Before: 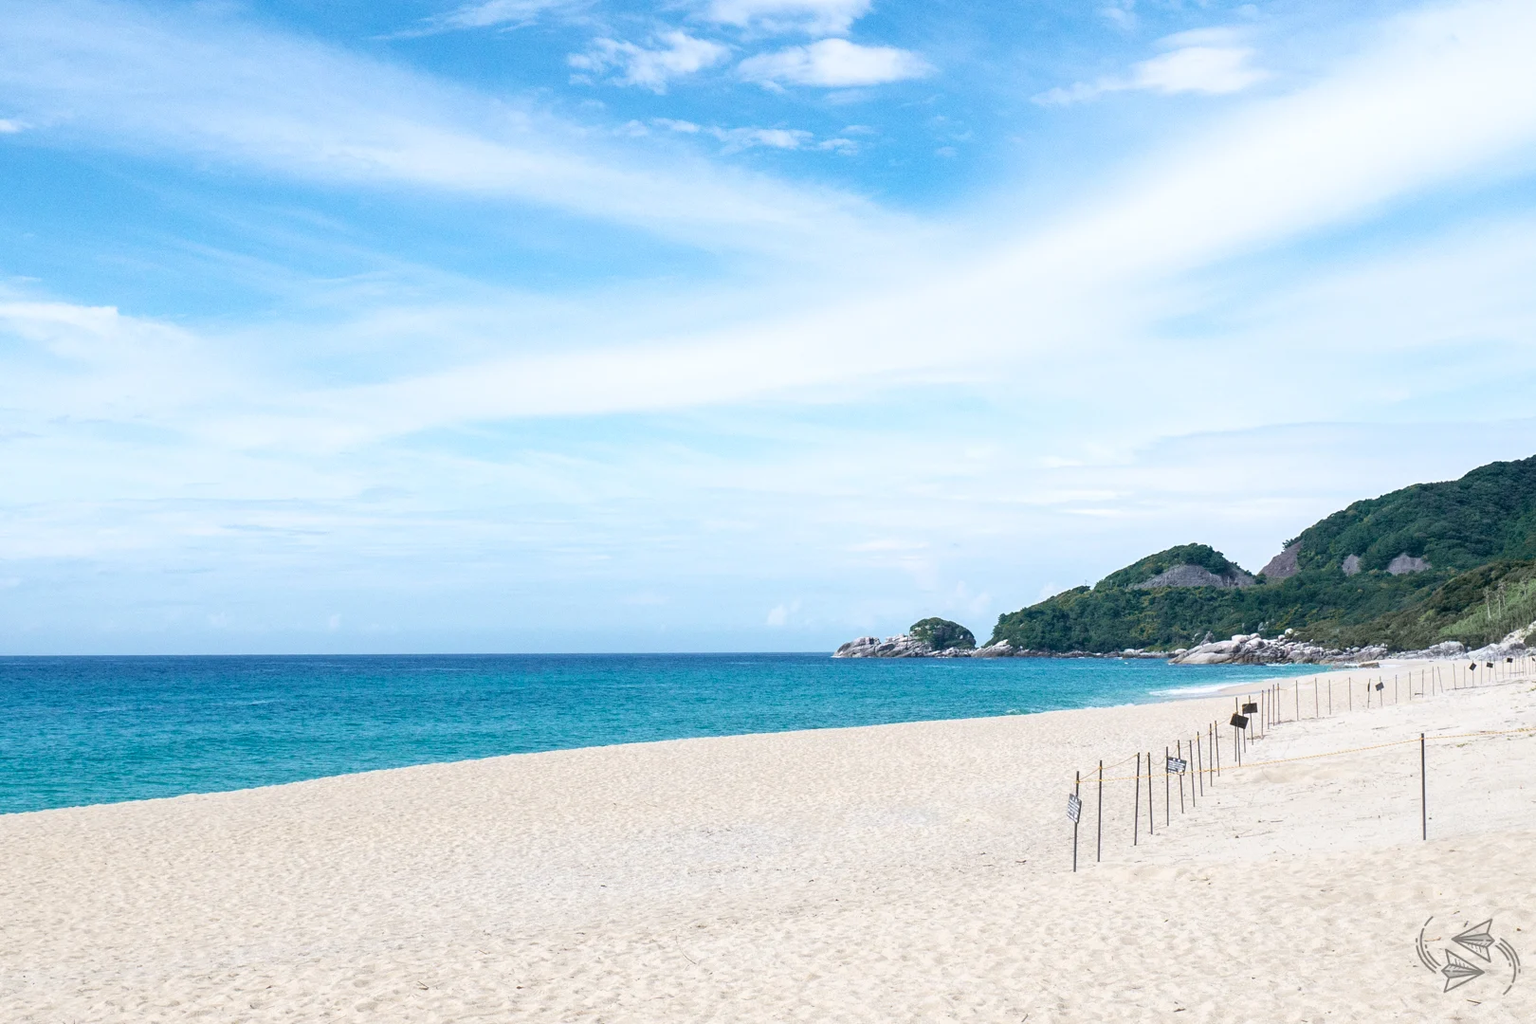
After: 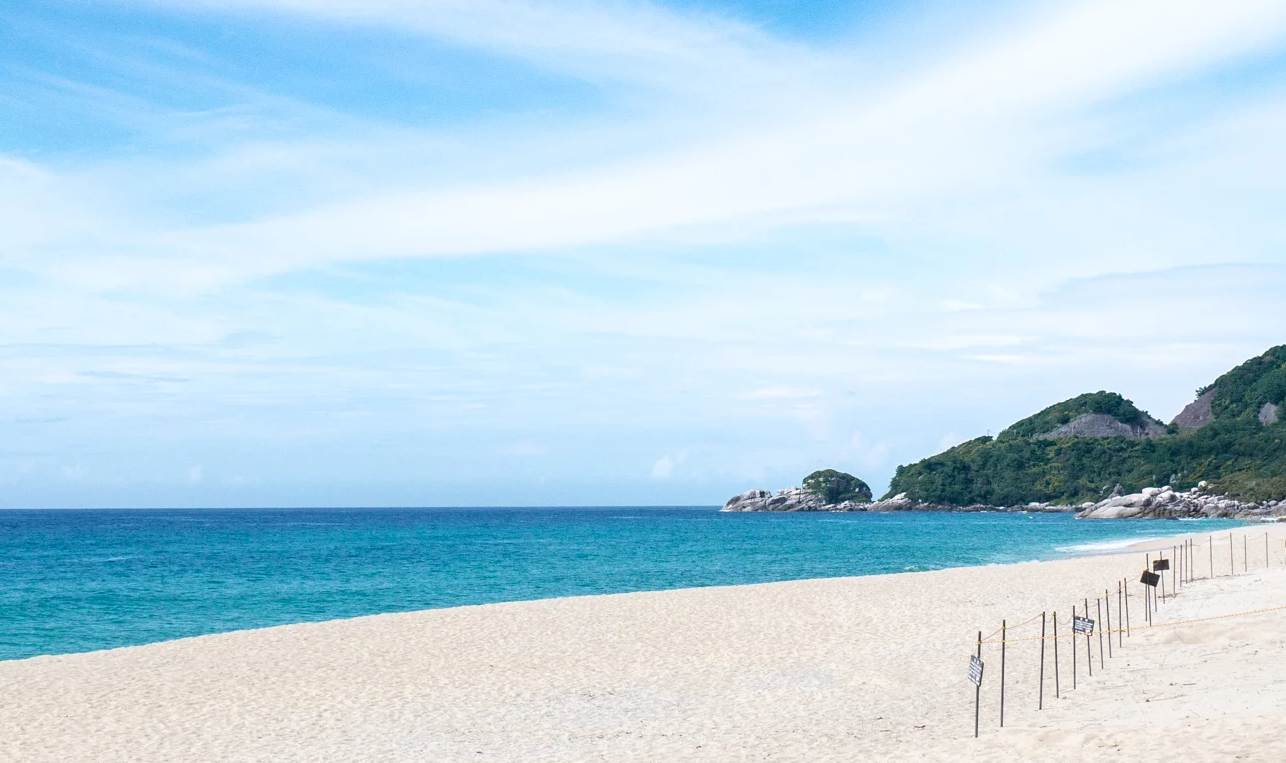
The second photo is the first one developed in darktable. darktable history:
exposure: compensate highlight preservation false
crop: left 9.712%, top 16.928%, right 10.845%, bottom 12.332%
